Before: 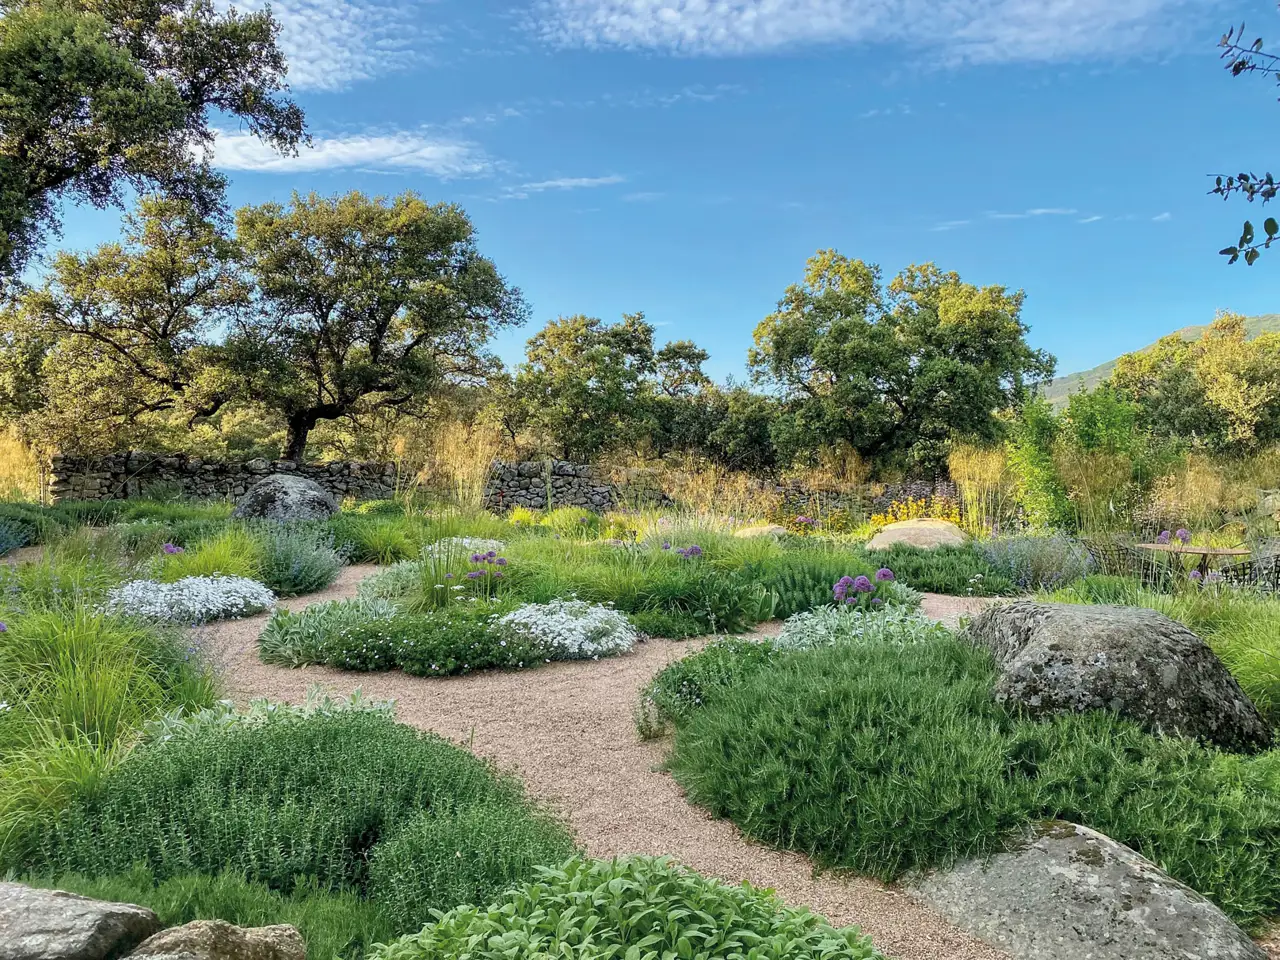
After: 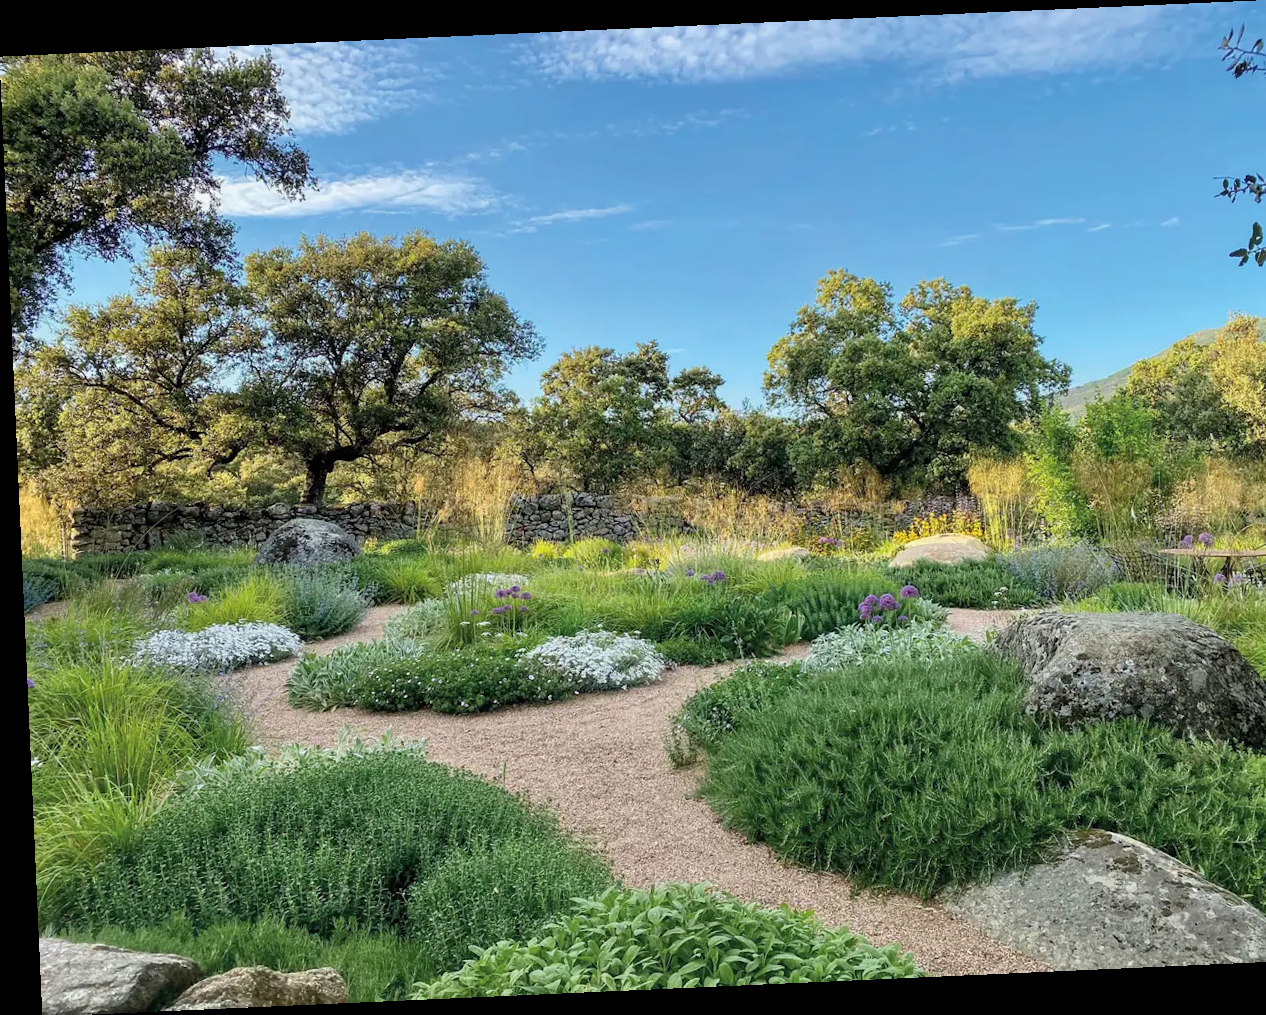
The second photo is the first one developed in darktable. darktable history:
rotate and perspective: rotation -2.56°, automatic cropping off
crop: right 4.126%, bottom 0.031%
